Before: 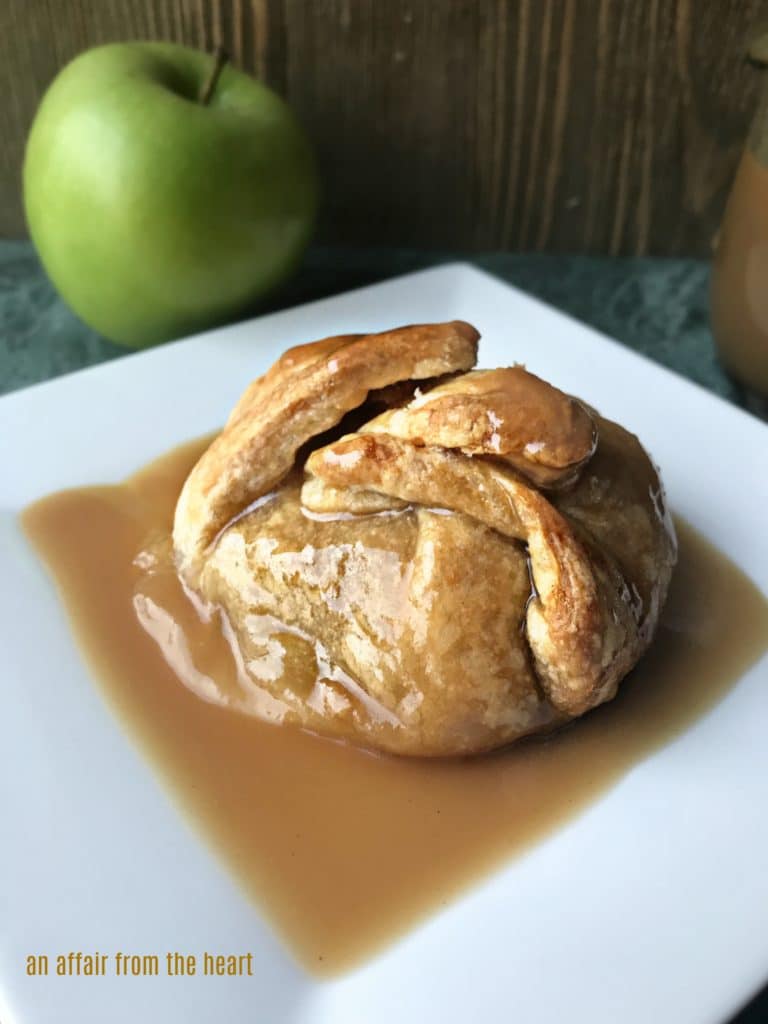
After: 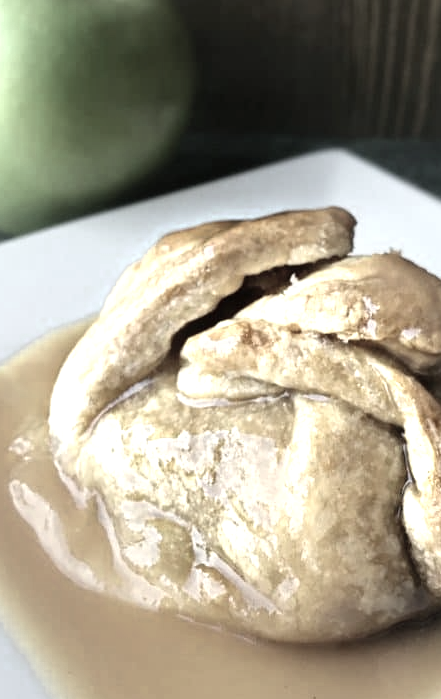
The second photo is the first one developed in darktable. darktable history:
color zones: curves: ch0 [(0.25, 0.667) (0.758, 0.368)]; ch1 [(0.215, 0.245) (0.761, 0.373)]; ch2 [(0.247, 0.554) (0.761, 0.436)]
crop: left 16.192%, top 11.188%, right 26.055%, bottom 20.465%
